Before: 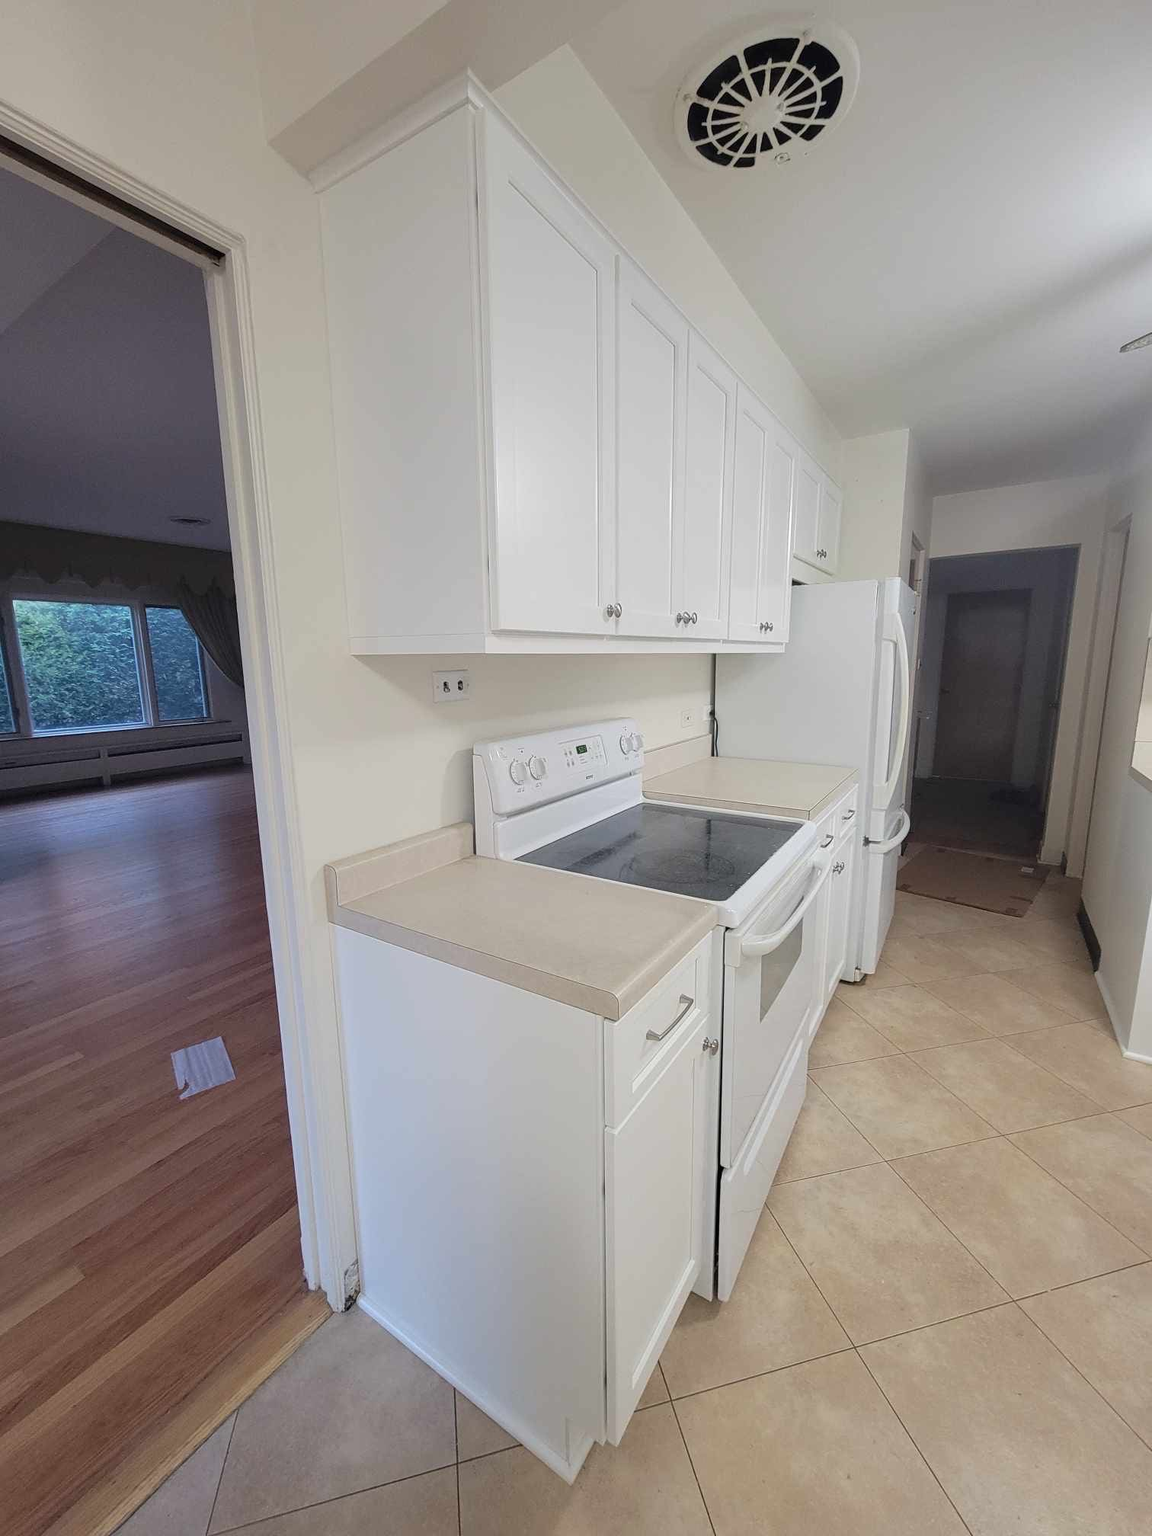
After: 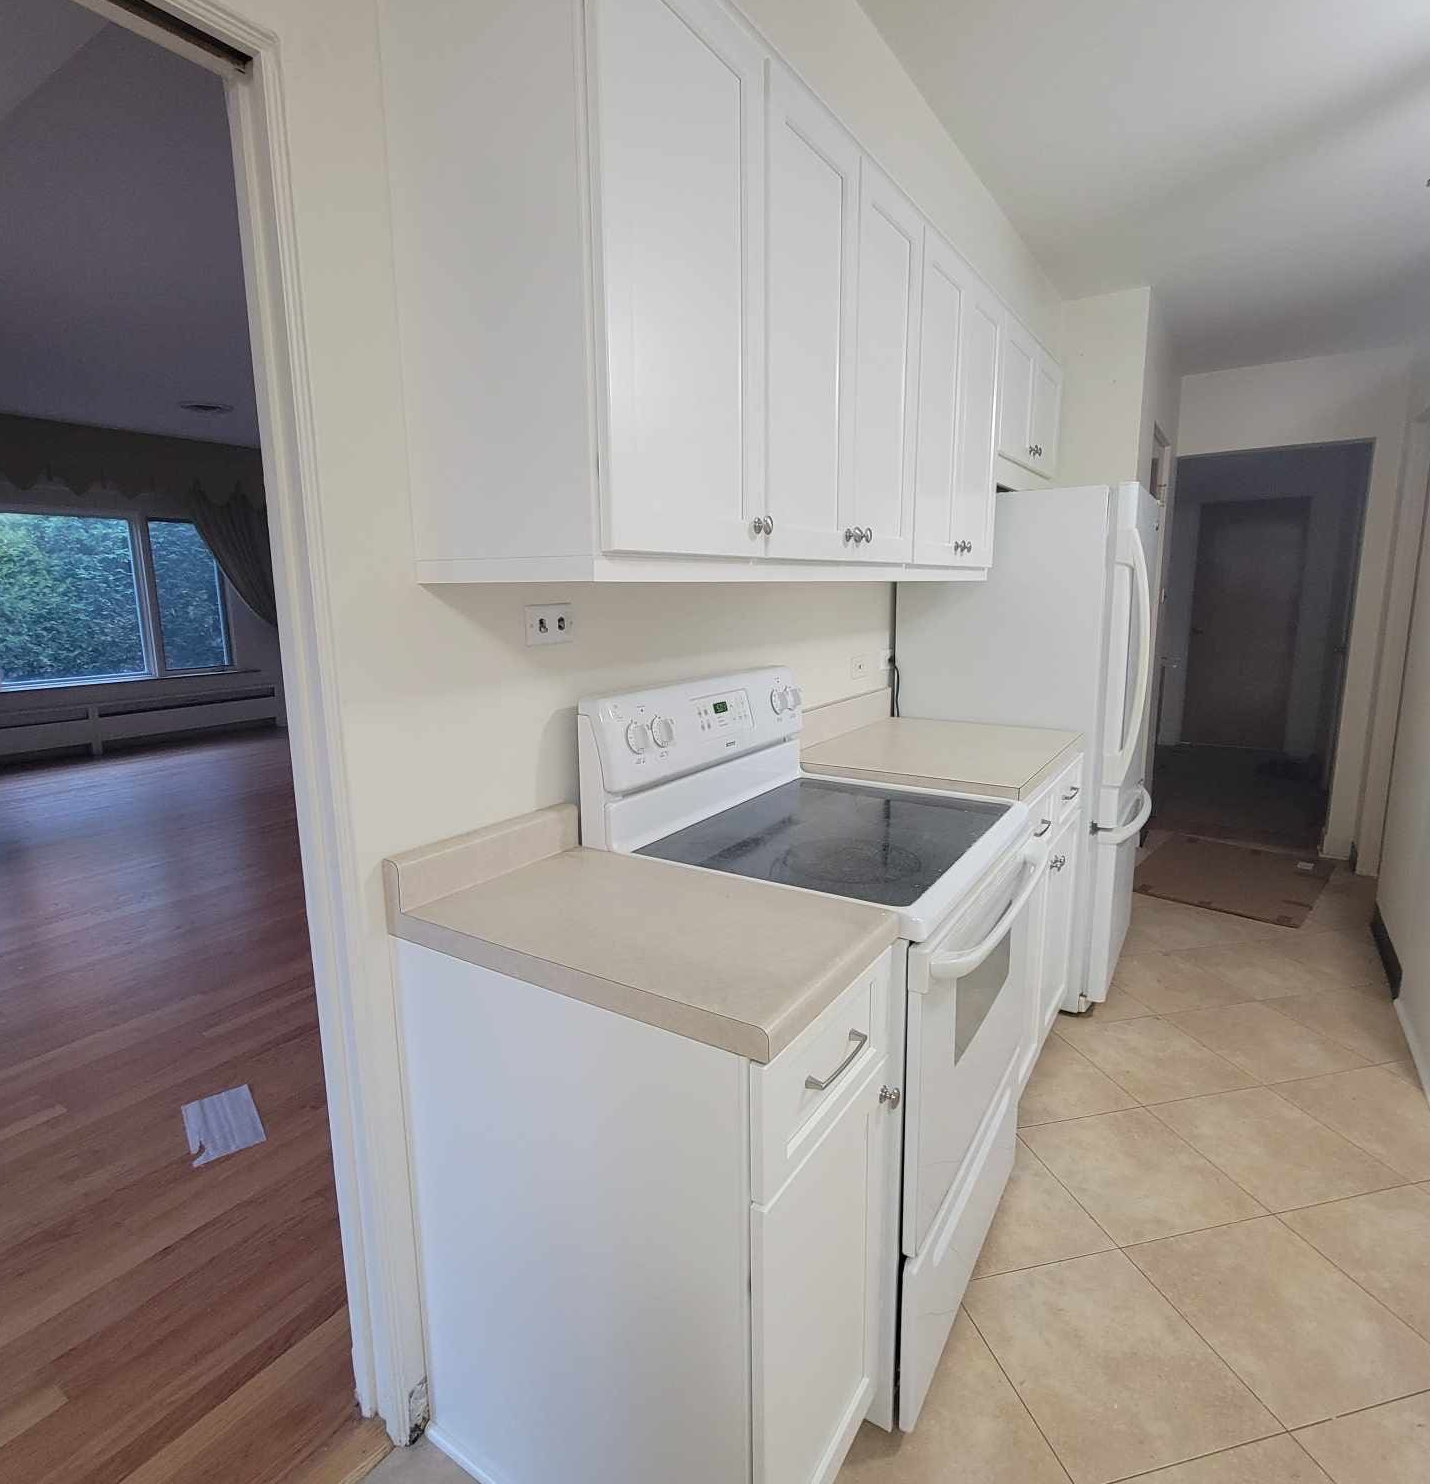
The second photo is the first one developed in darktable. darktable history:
crop and rotate: left 2.885%, top 13.723%, right 2.526%, bottom 12.62%
